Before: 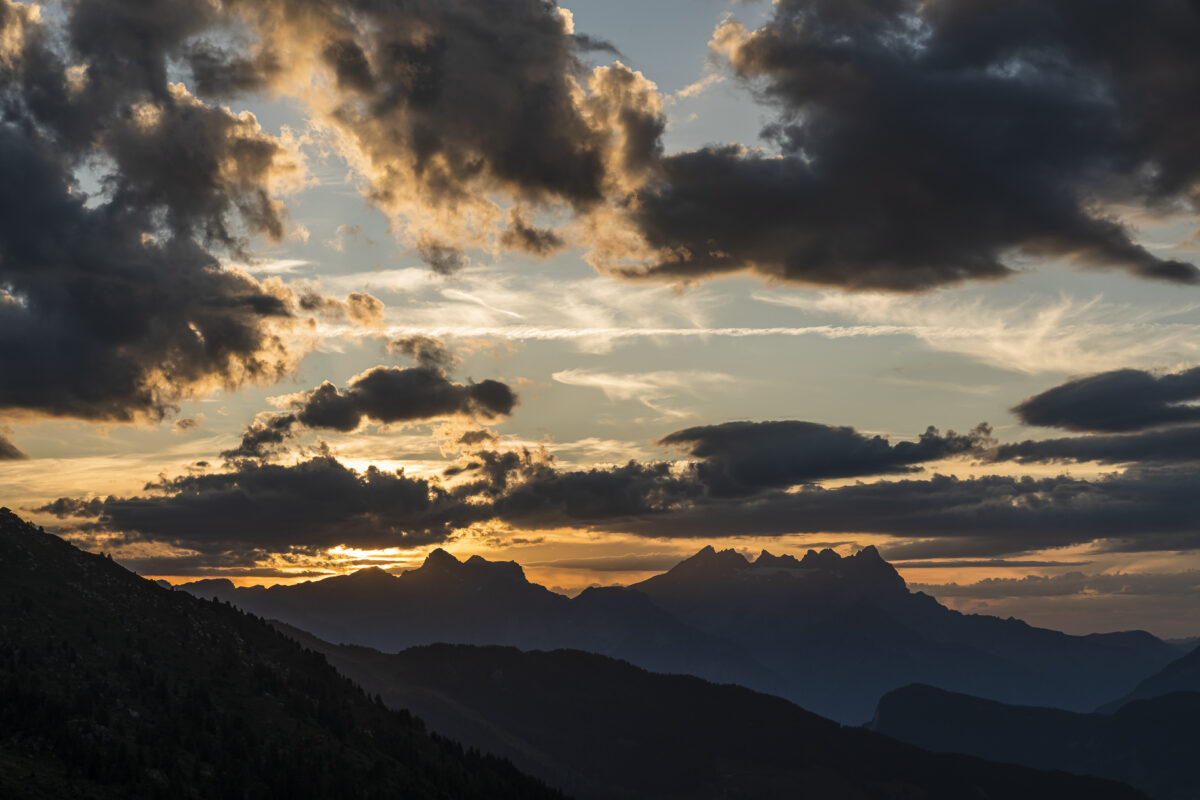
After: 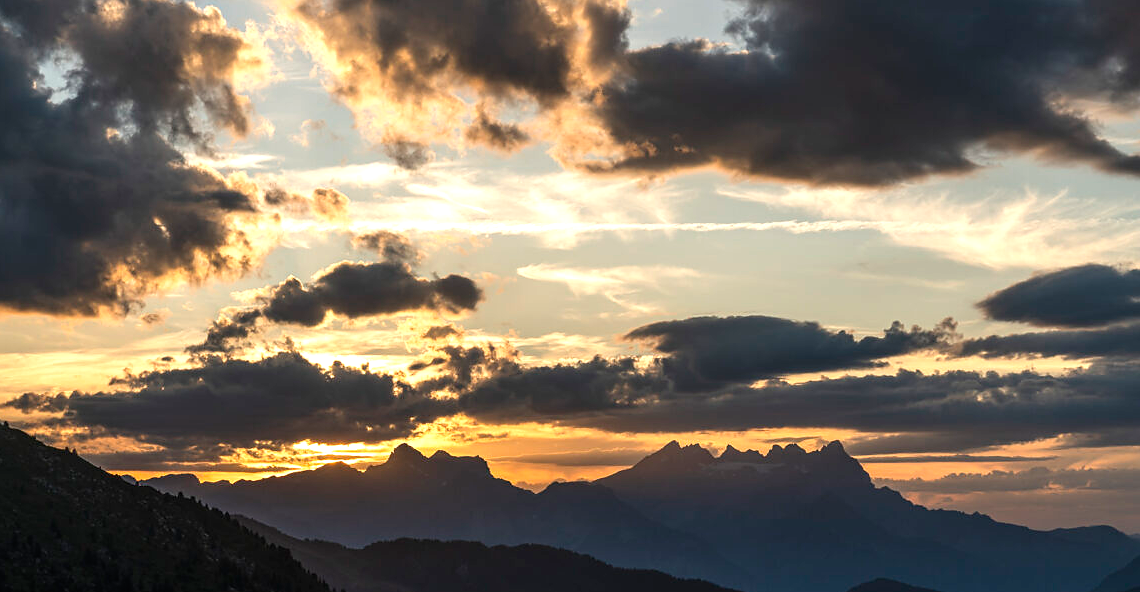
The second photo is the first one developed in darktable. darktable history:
crop and rotate: left 2.991%, top 13.302%, right 1.981%, bottom 12.636%
exposure: black level correction 0, exposure 0.7 EV, compensate exposure bias true, compensate highlight preservation false
sharpen: radius 1, threshold 1
